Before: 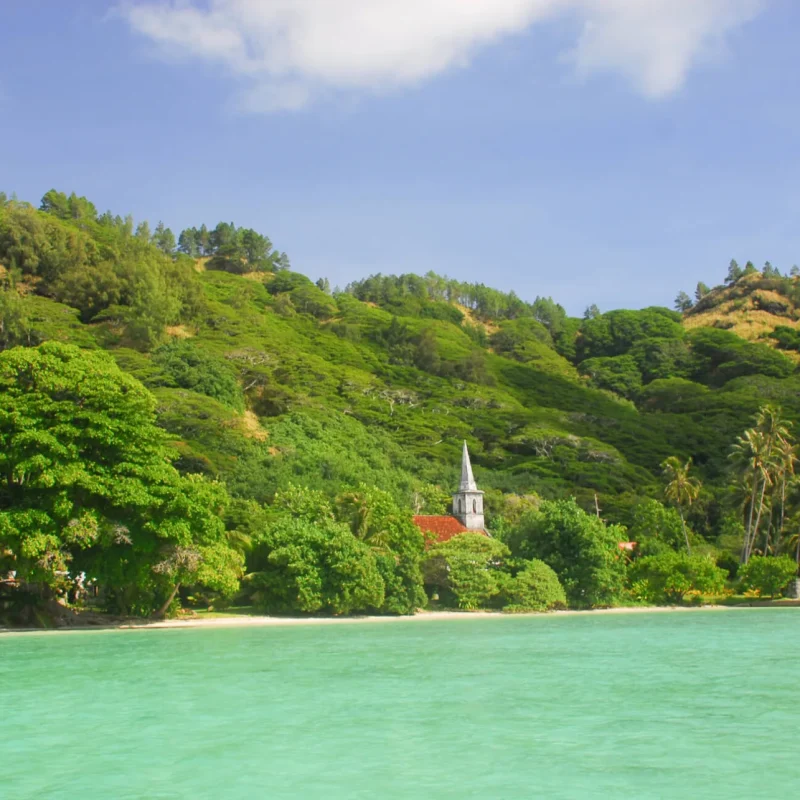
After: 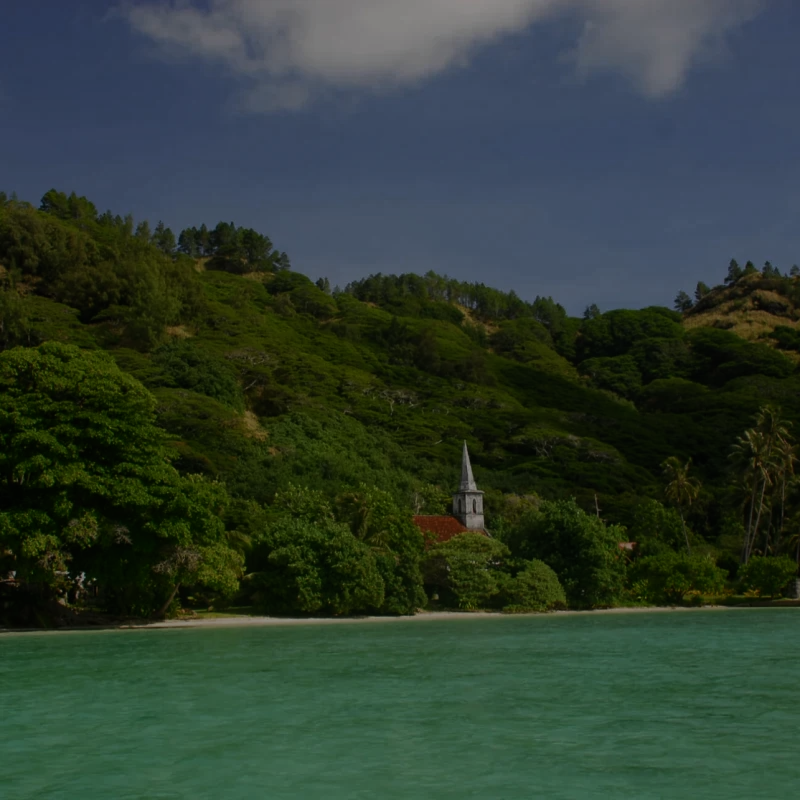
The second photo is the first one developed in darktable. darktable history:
tone equalizer: -8 EV -1.06 EV, -7 EV -1.04 EV, -6 EV -0.835 EV, -5 EV -0.613 EV, -3 EV 0.559 EV, -2 EV 0.854 EV, -1 EV 0.989 EV, +0 EV 1.06 EV, edges refinement/feathering 500, mask exposure compensation -1.57 EV, preserve details no
exposure: exposure -2.39 EV, compensate exposure bias true, compensate highlight preservation false
haze removal: strength 0.286, distance 0.256, compatibility mode true, adaptive false
